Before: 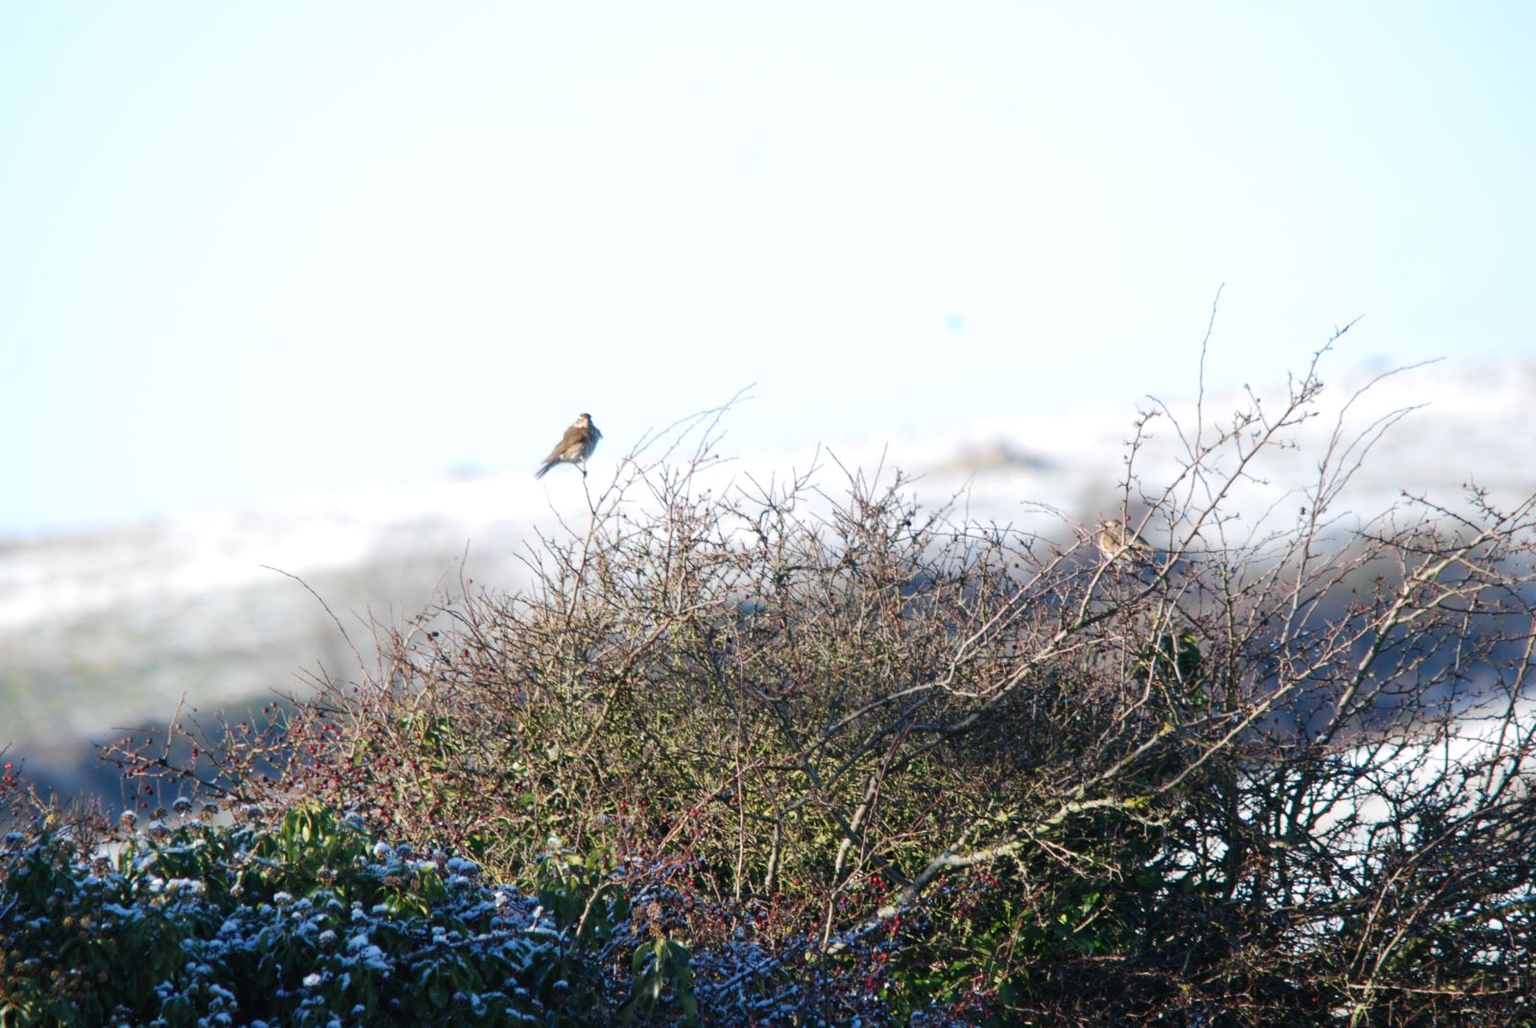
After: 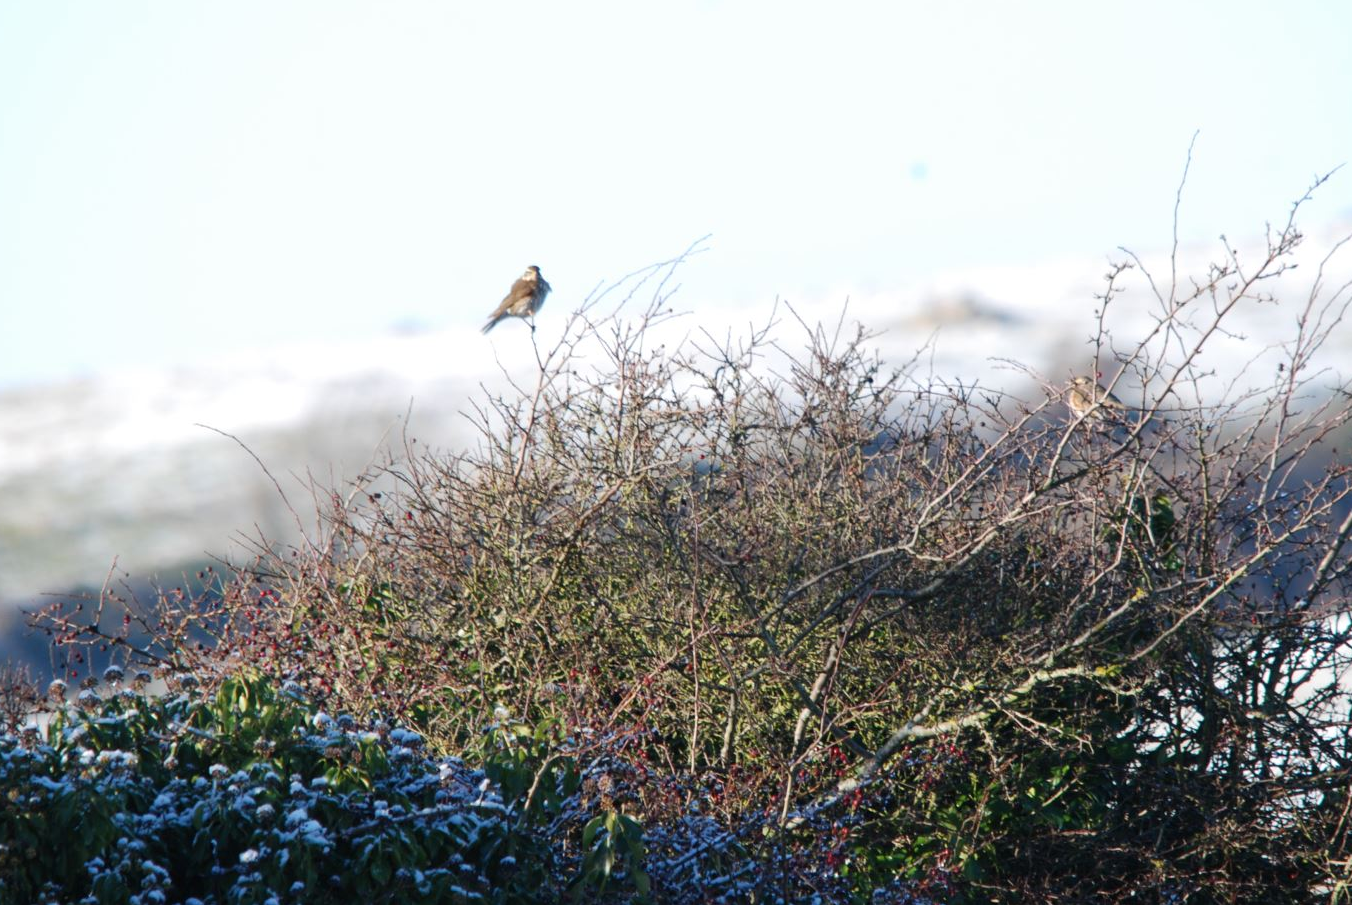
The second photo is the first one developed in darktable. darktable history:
crop and rotate: left 4.798%, top 15.44%, right 10.688%
